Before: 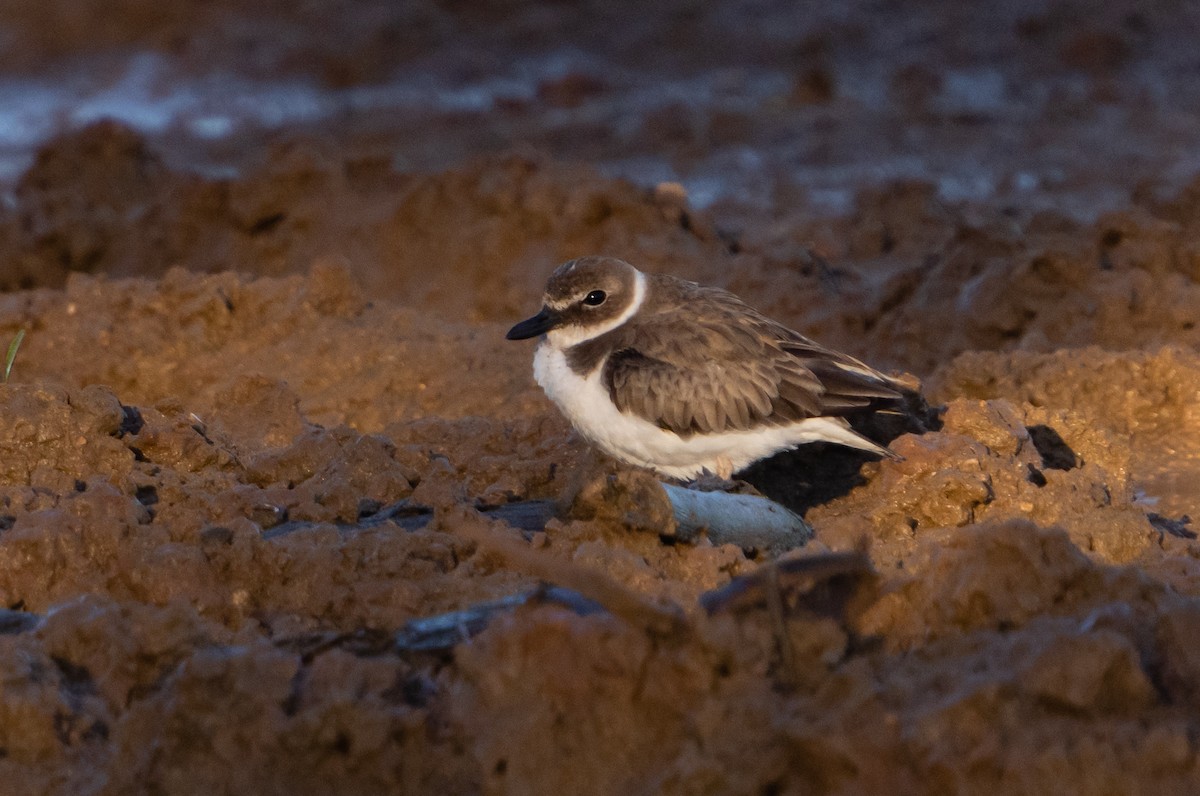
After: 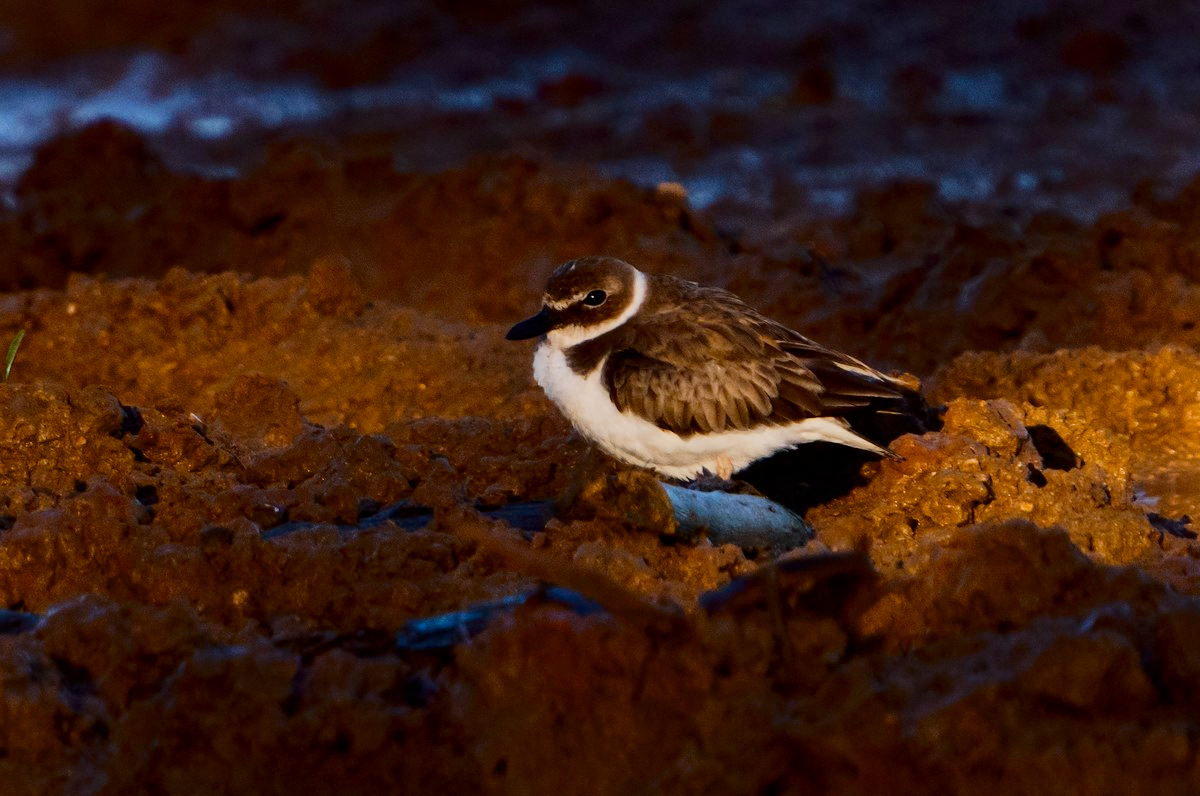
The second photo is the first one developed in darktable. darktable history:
color balance rgb: perceptual saturation grading › global saturation 35%, perceptual saturation grading › highlights -30%, perceptual saturation grading › shadows 35%, perceptual brilliance grading › global brilliance 3%, perceptual brilliance grading › highlights -3%, perceptual brilliance grading › shadows 3%
exposure: compensate highlight preservation false
filmic rgb: black relative exposure -7.5 EV, white relative exposure 5 EV, hardness 3.31, contrast 1.3, contrast in shadows safe
contrast brightness saturation: contrast 0.19, brightness -0.11, saturation 0.21
